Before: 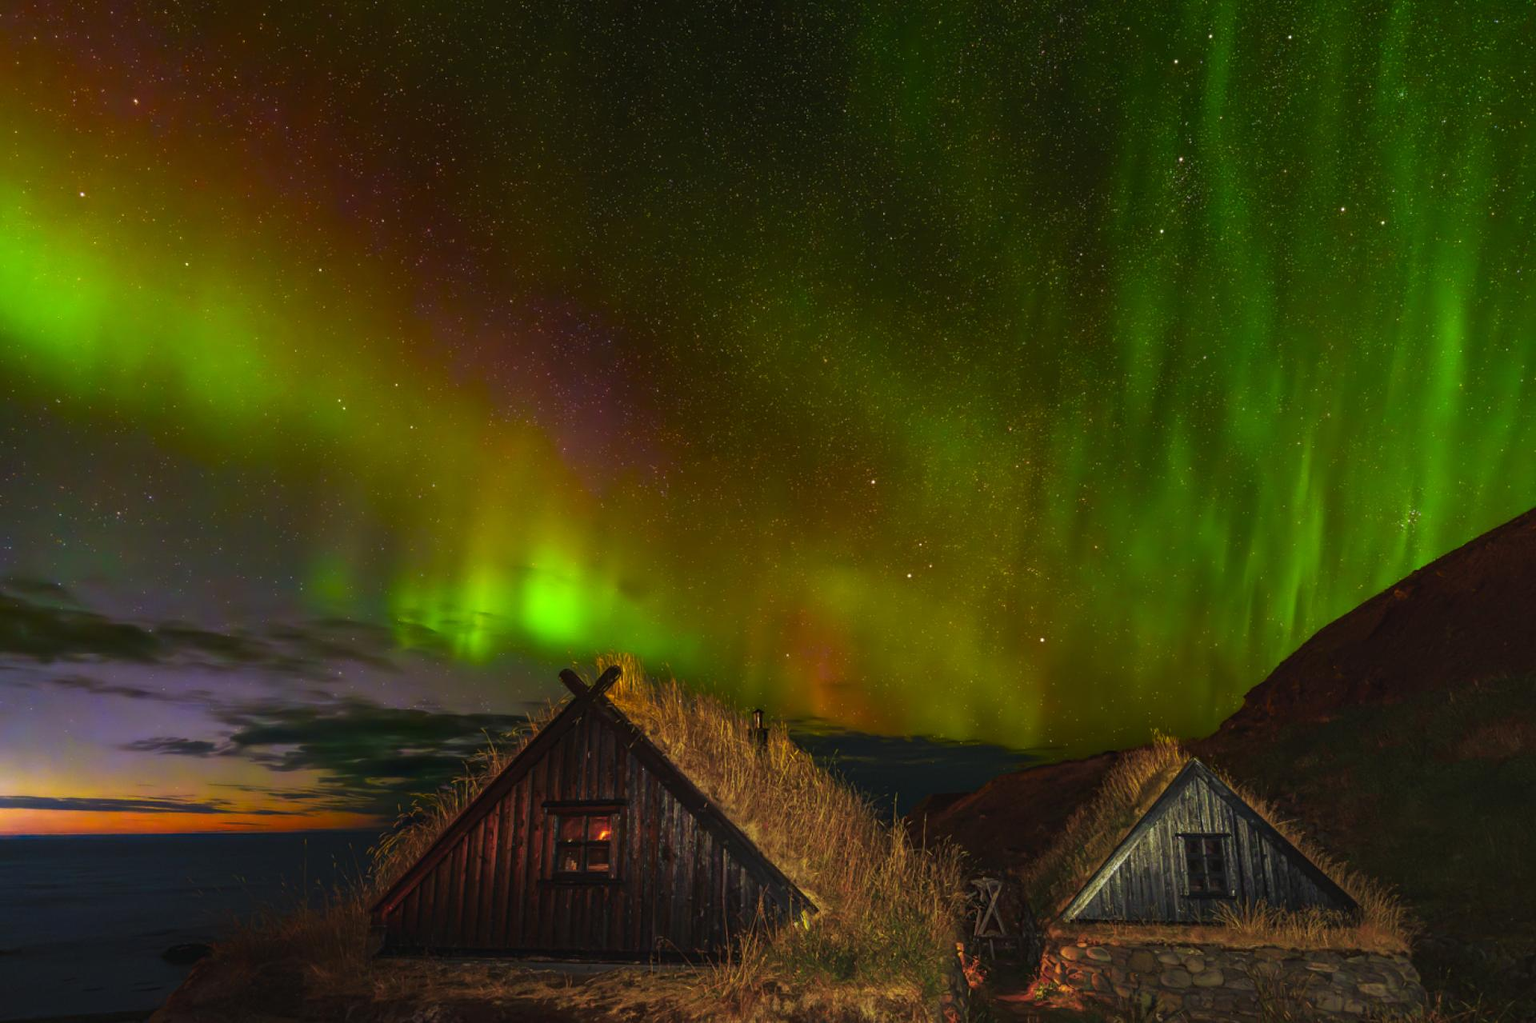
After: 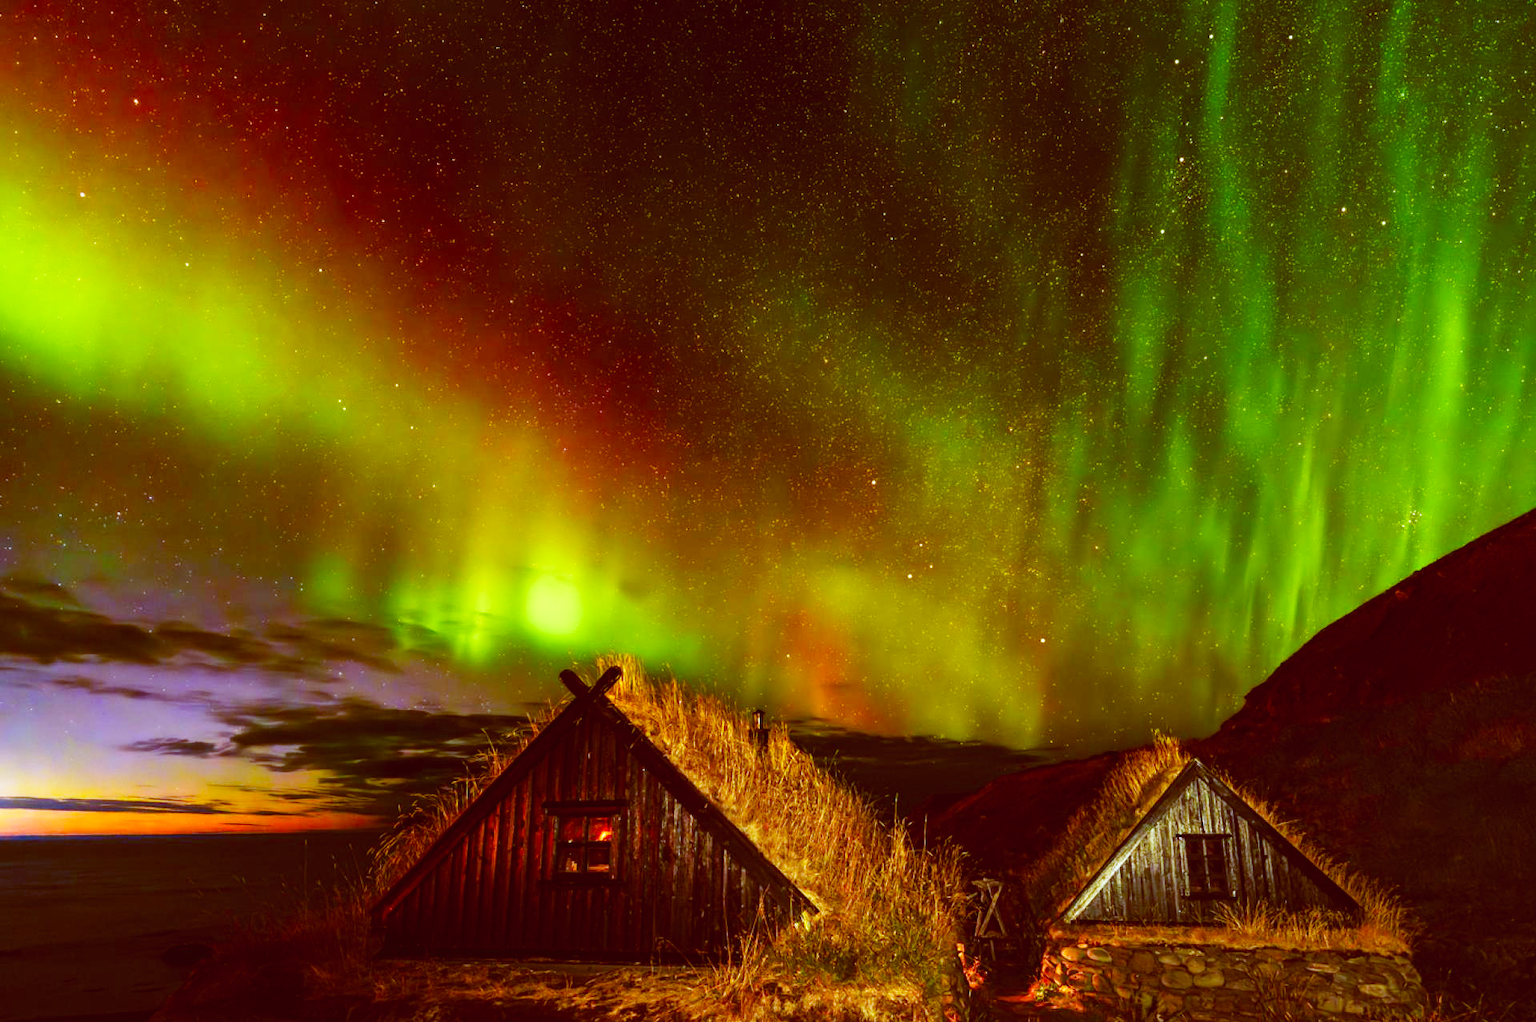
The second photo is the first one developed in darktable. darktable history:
color correction: highlights a* -2.73, highlights b* -2.09, shadows a* 2.41, shadows b* 2.73
base curve: curves: ch0 [(0, 0.003) (0.001, 0.002) (0.006, 0.004) (0.02, 0.022) (0.048, 0.086) (0.094, 0.234) (0.162, 0.431) (0.258, 0.629) (0.385, 0.8) (0.548, 0.918) (0.751, 0.988) (1, 1)], preserve colors none
color balance: lift [1, 1.015, 1.004, 0.985], gamma [1, 0.958, 0.971, 1.042], gain [1, 0.956, 0.977, 1.044]
